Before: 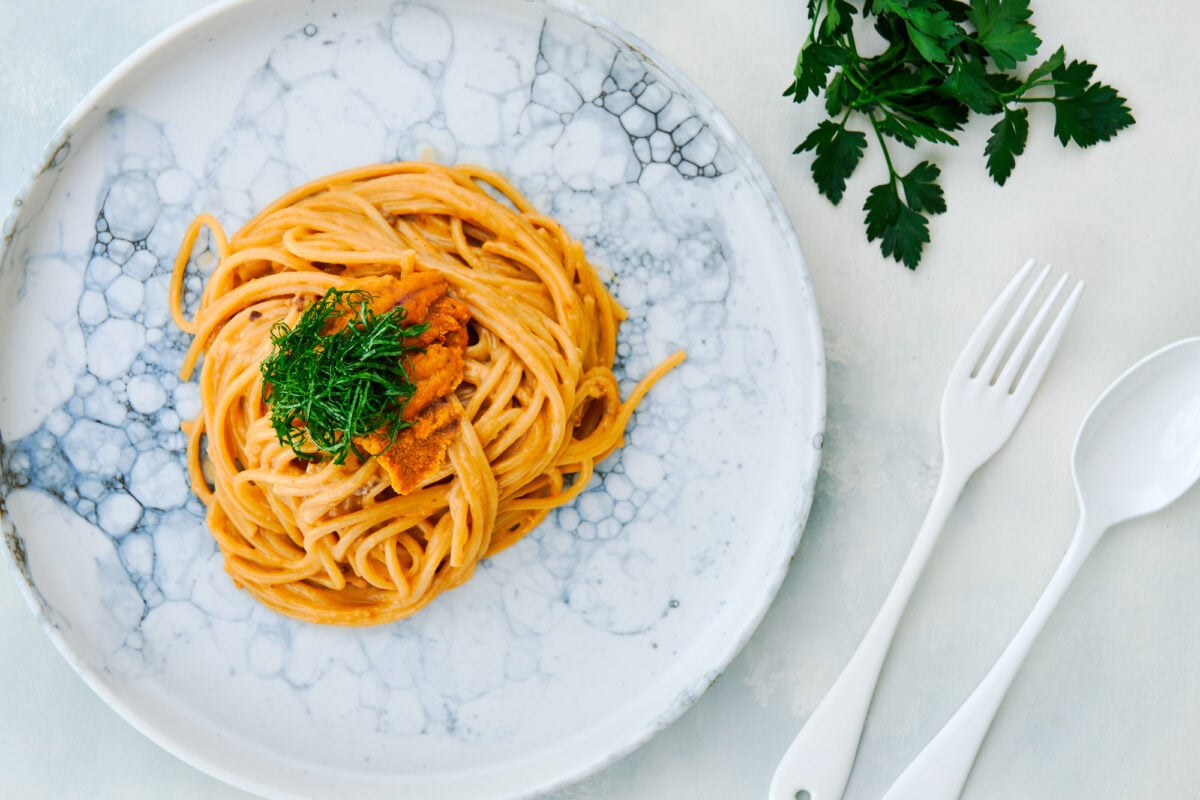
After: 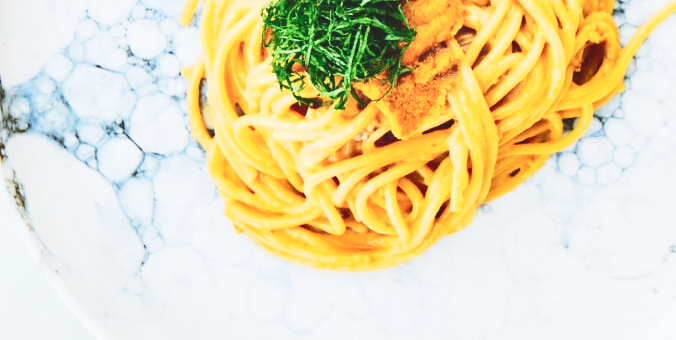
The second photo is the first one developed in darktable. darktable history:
base curve: curves: ch0 [(0, 0) (0.028, 0.03) (0.121, 0.232) (0.46, 0.748) (0.859, 0.968) (1, 1)], preserve colors none
shadows and highlights: shadows 20.91, highlights -35.45, soften with gaussian
crop: top 44.483%, right 43.593%, bottom 12.892%
exposure: black level correction -0.023, exposure -0.039 EV, compensate highlight preservation false
rgb curve: curves: ch0 [(0, 0) (0.284, 0.292) (0.505, 0.644) (1, 1)], compensate middle gray true
